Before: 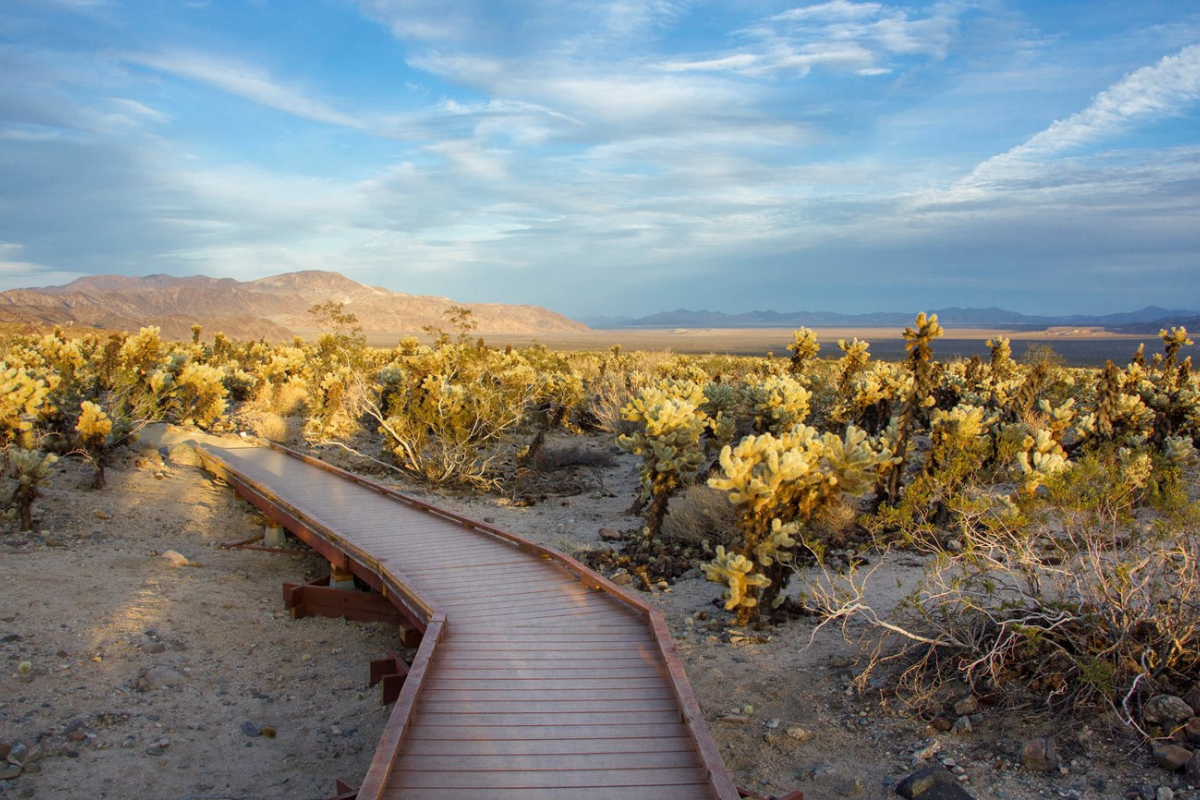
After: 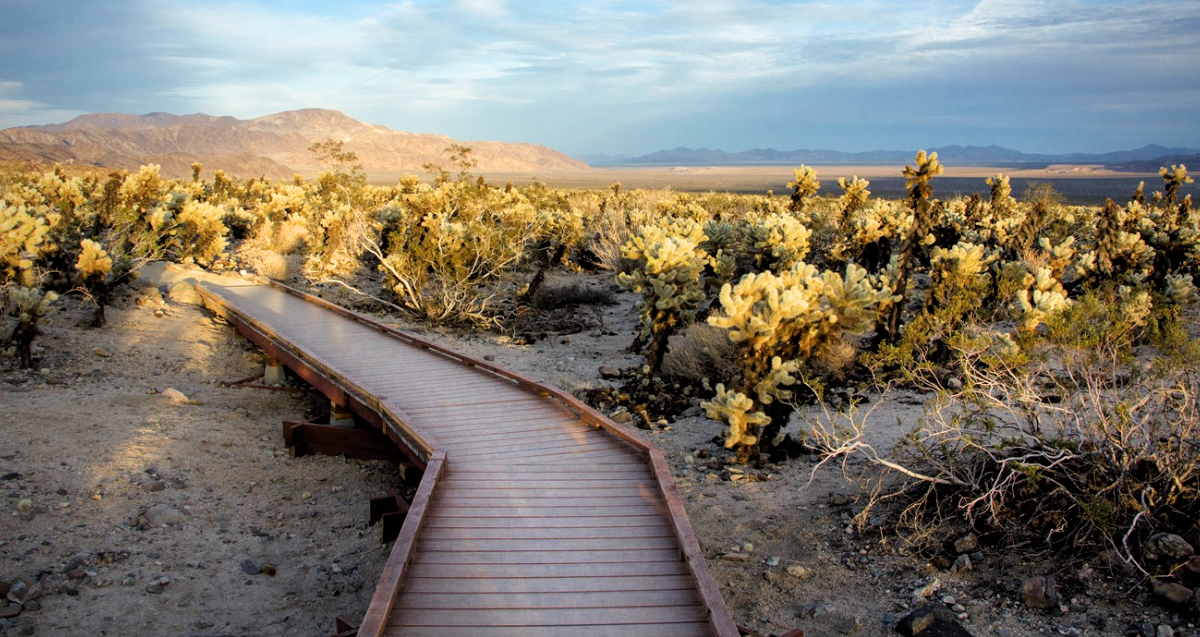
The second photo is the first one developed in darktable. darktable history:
vignetting: fall-off start 74.56%, fall-off radius 66.07%, saturation -0.035
crop and rotate: top 20.314%
filmic rgb: black relative exposure -6.32 EV, white relative exposure 2.79 EV, target black luminance 0%, hardness 4.61, latitude 68.06%, contrast 1.285, shadows ↔ highlights balance -3.28%
exposure: exposure 0.123 EV, compensate highlight preservation false
